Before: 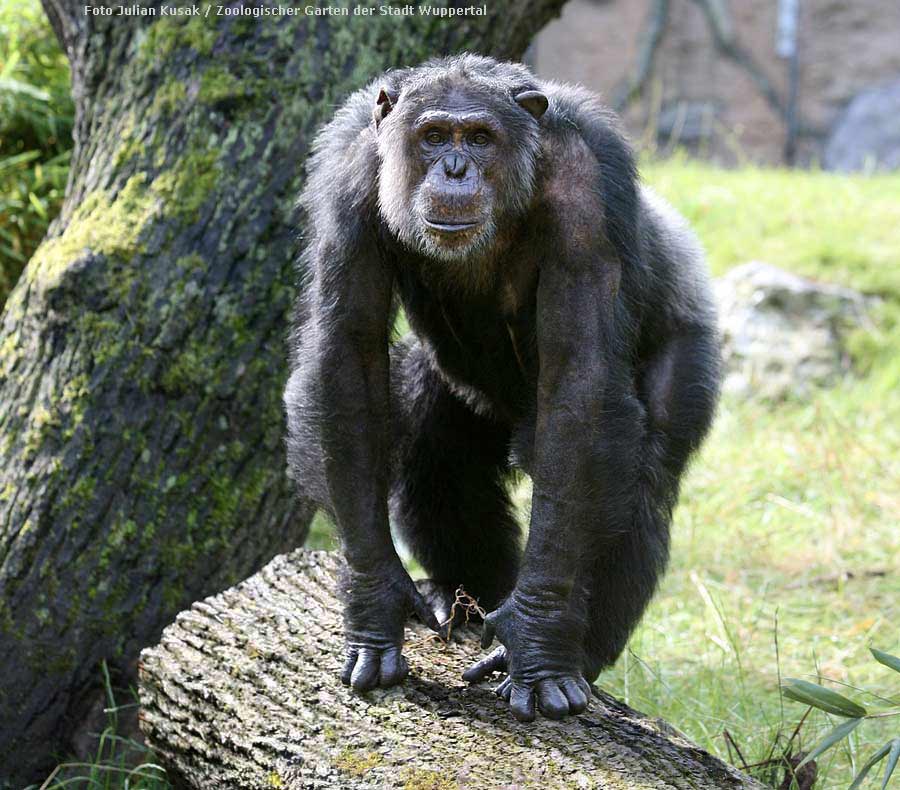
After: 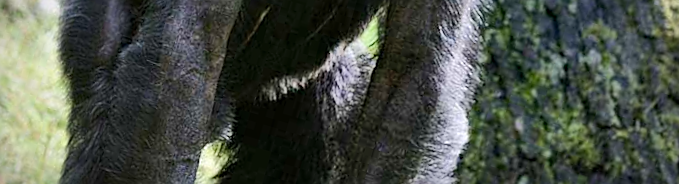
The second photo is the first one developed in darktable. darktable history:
crop and rotate: angle 16.12°, top 30.835%, bottom 35.653%
shadows and highlights: shadows 60, soften with gaussian
haze removal: compatibility mode true, adaptive false
vignetting: fall-off start 71.74%
sharpen: on, module defaults
rotate and perspective: rotation -0.013°, lens shift (vertical) -0.027, lens shift (horizontal) 0.178, crop left 0.016, crop right 0.989, crop top 0.082, crop bottom 0.918
